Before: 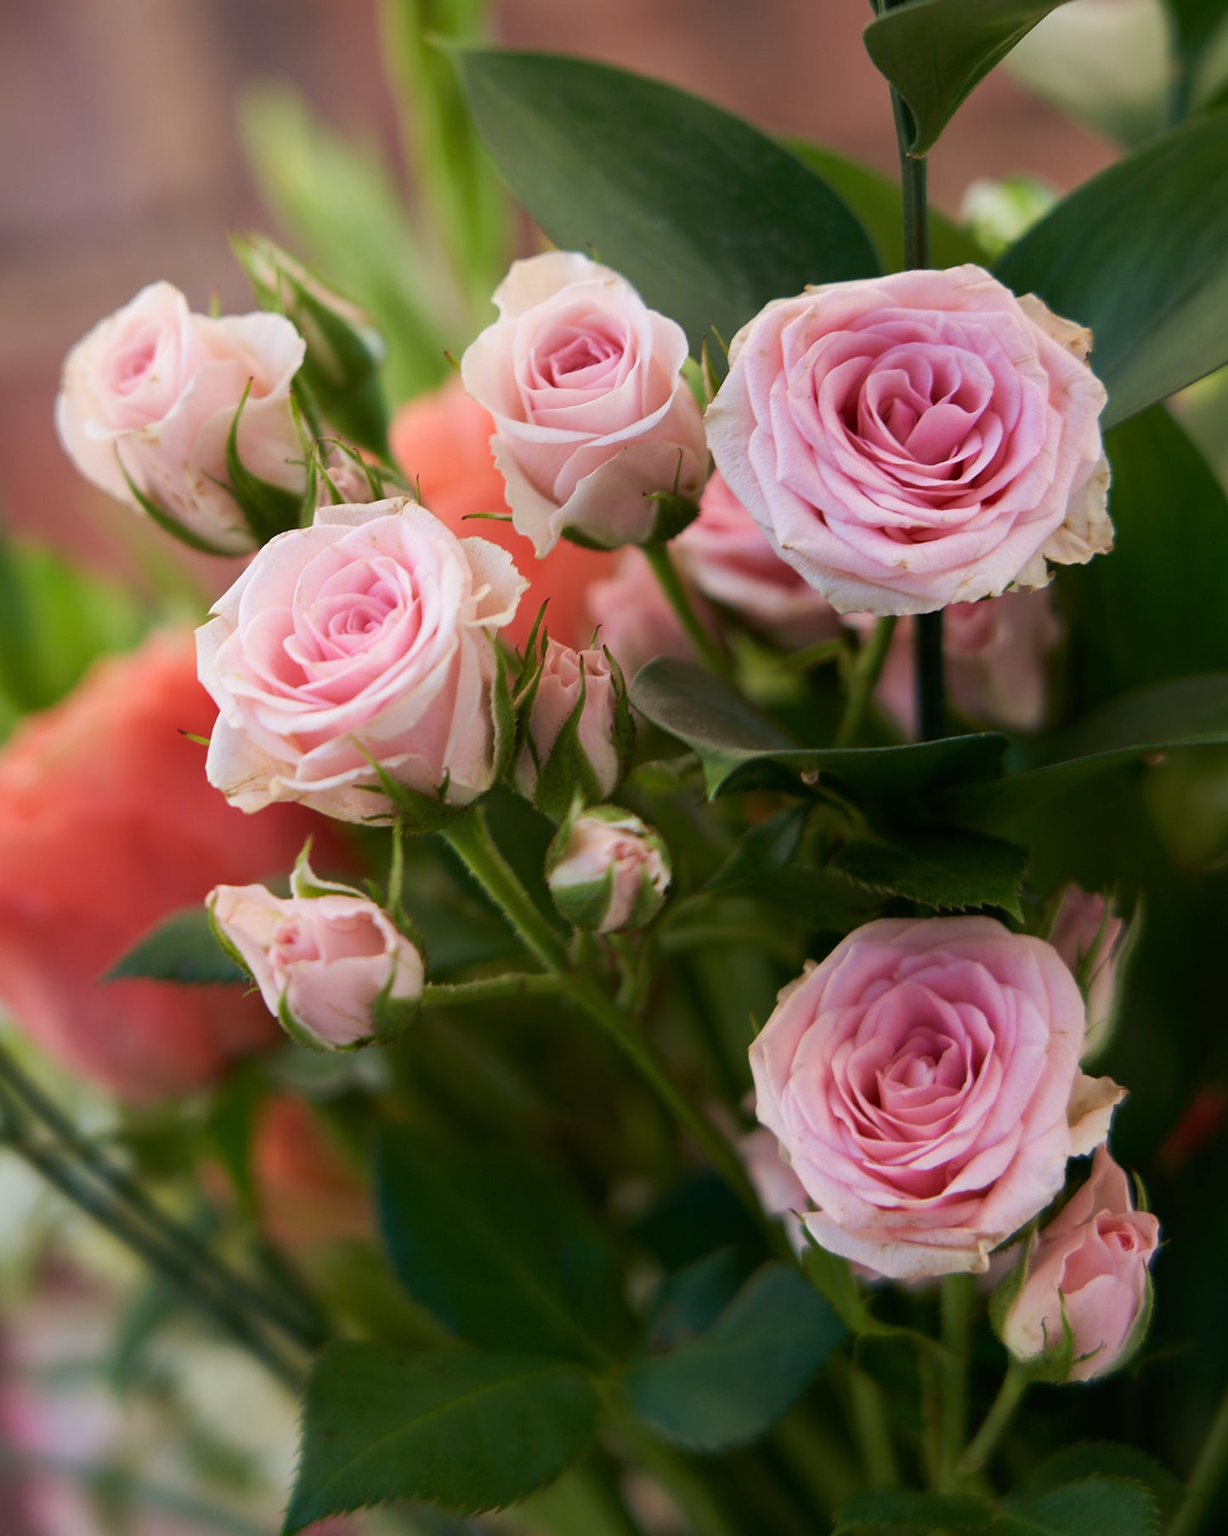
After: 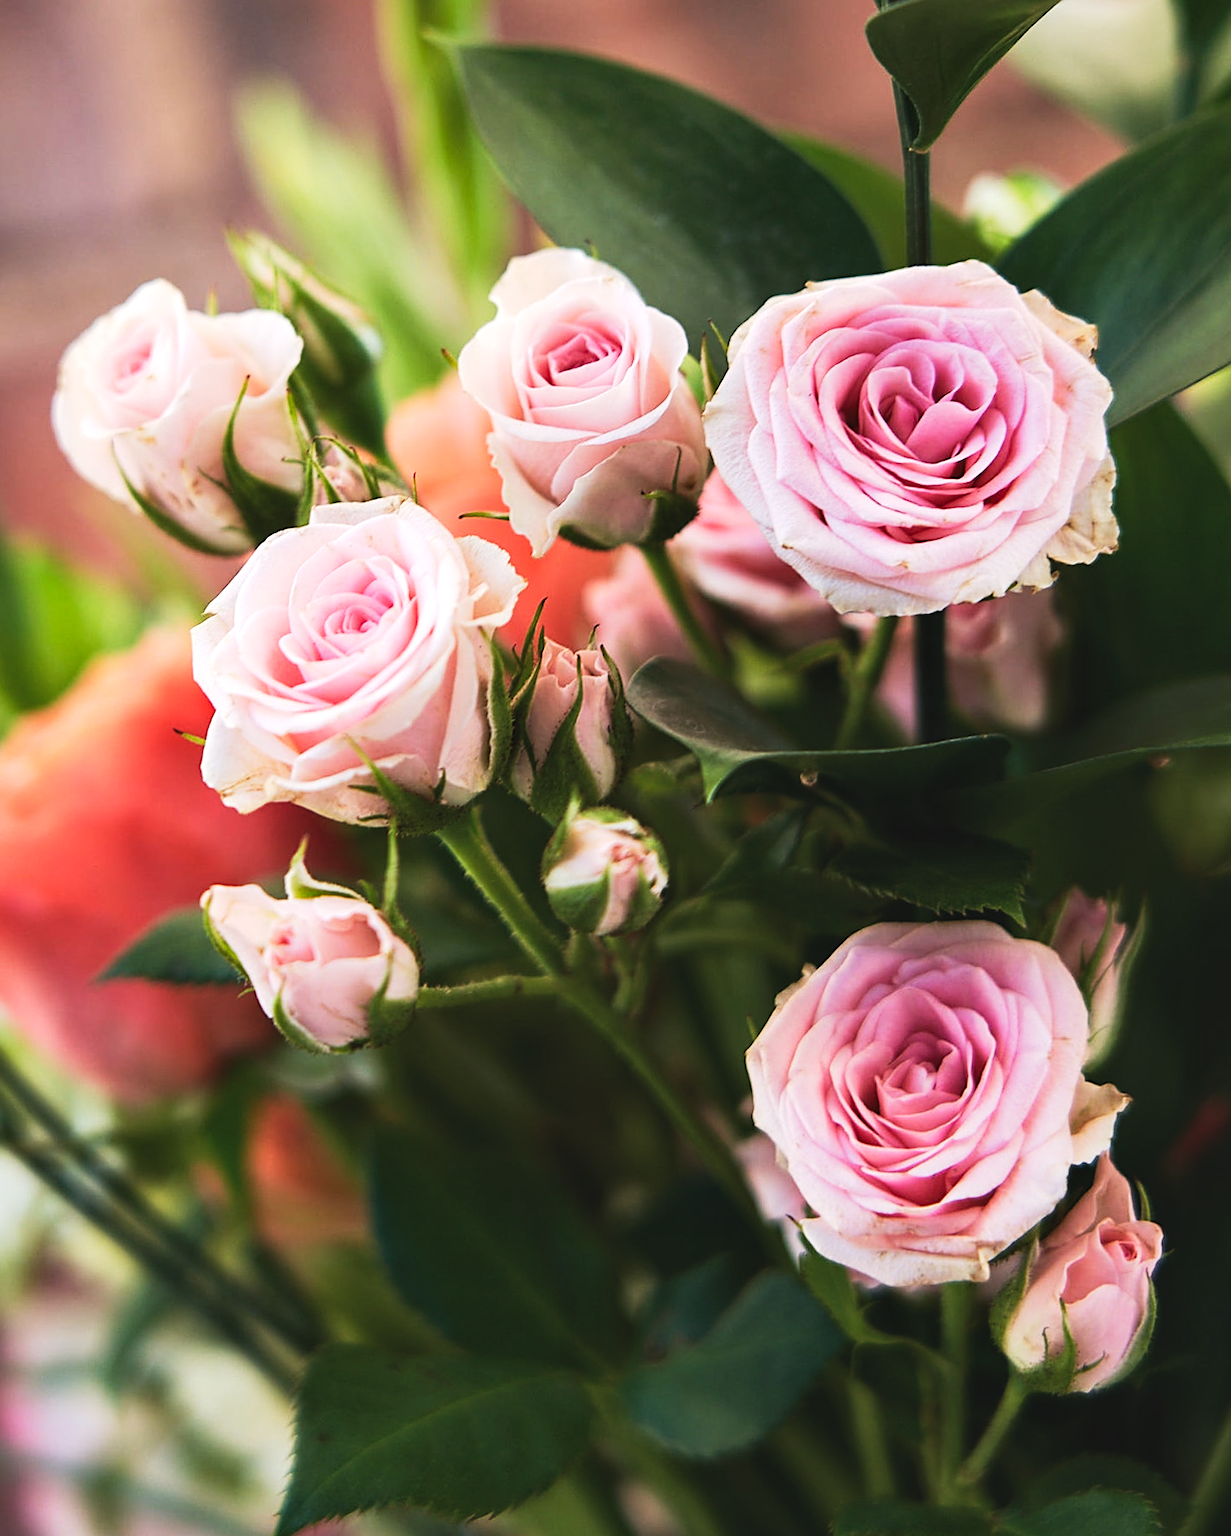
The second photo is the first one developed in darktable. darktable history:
rotate and perspective: rotation 0.192°, lens shift (horizontal) -0.015, crop left 0.005, crop right 0.996, crop top 0.006, crop bottom 0.99
sharpen: on, module defaults
tone equalizer: -8 EV -0.417 EV, -7 EV -0.389 EV, -6 EV -0.333 EV, -5 EV -0.222 EV, -3 EV 0.222 EV, -2 EV 0.333 EV, -1 EV 0.389 EV, +0 EV 0.417 EV, edges refinement/feathering 500, mask exposure compensation -1.57 EV, preserve details no
tone curve: curves: ch0 [(0, 0) (0.003, 0.008) (0.011, 0.008) (0.025, 0.011) (0.044, 0.017) (0.069, 0.029) (0.1, 0.045) (0.136, 0.067) (0.177, 0.103) (0.224, 0.151) (0.277, 0.21) (0.335, 0.285) (0.399, 0.37) (0.468, 0.462) (0.543, 0.568) (0.623, 0.679) (0.709, 0.79) (0.801, 0.876) (0.898, 0.936) (1, 1)], preserve colors none
local contrast: highlights 100%, shadows 100%, detail 120%, midtone range 0.2
contrast brightness saturation: contrast -0.15, brightness 0.05, saturation -0.12
contrast equalizer: octaves 7, y [[0.524 ×6], [0.512 ×6], [0.379 ×6], [0 ×6], [0 ×6]]
exposure: black level correction -0.008, exposure 0.067 EV, compensate highlight preservation false
